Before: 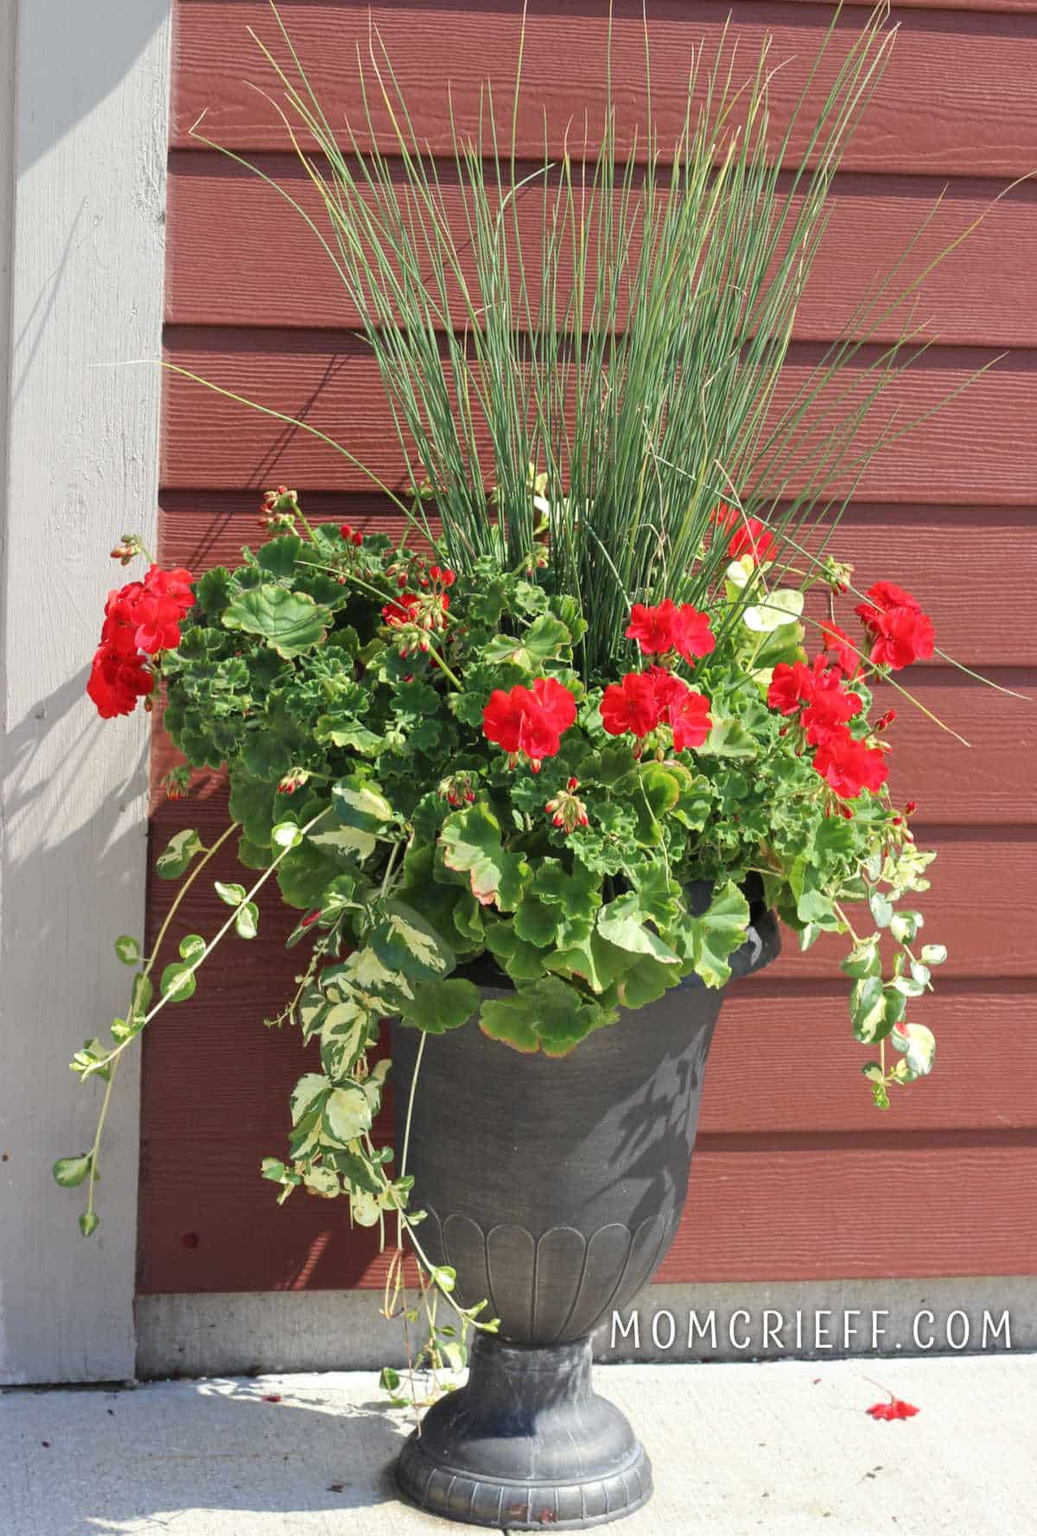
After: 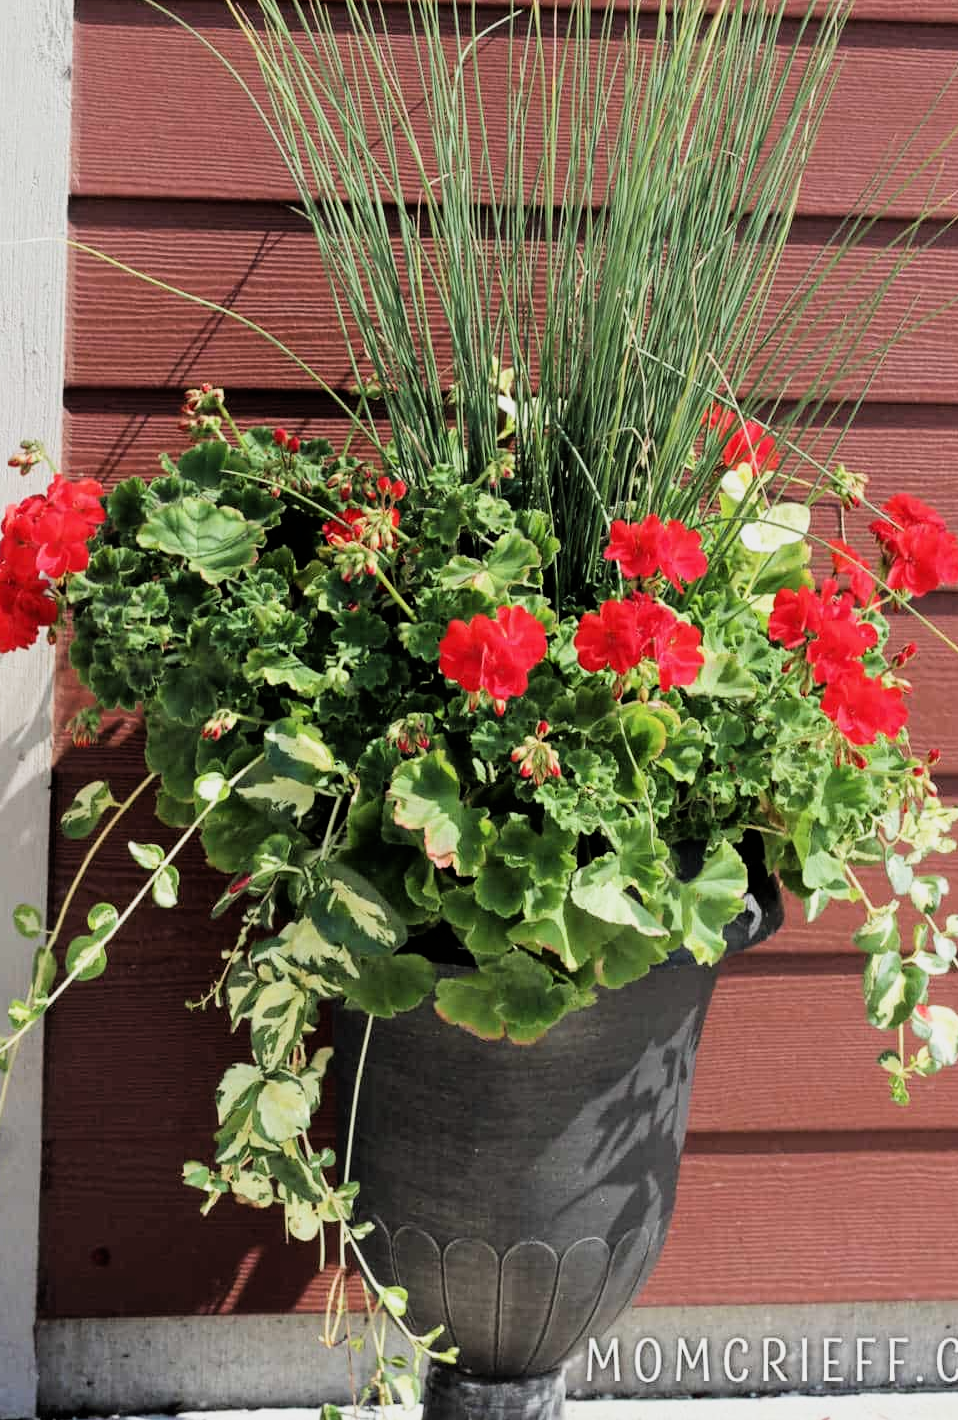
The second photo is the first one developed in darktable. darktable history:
crop and rotate: left 10.071%, top 10.071%, right 10.02%, bottom 10.02%
filmic rgb: black relative exposure -5 EV, white relative exposure 3.5 EV, hardness 3.19, contrast 1.4, highlights saturation mix -30%
